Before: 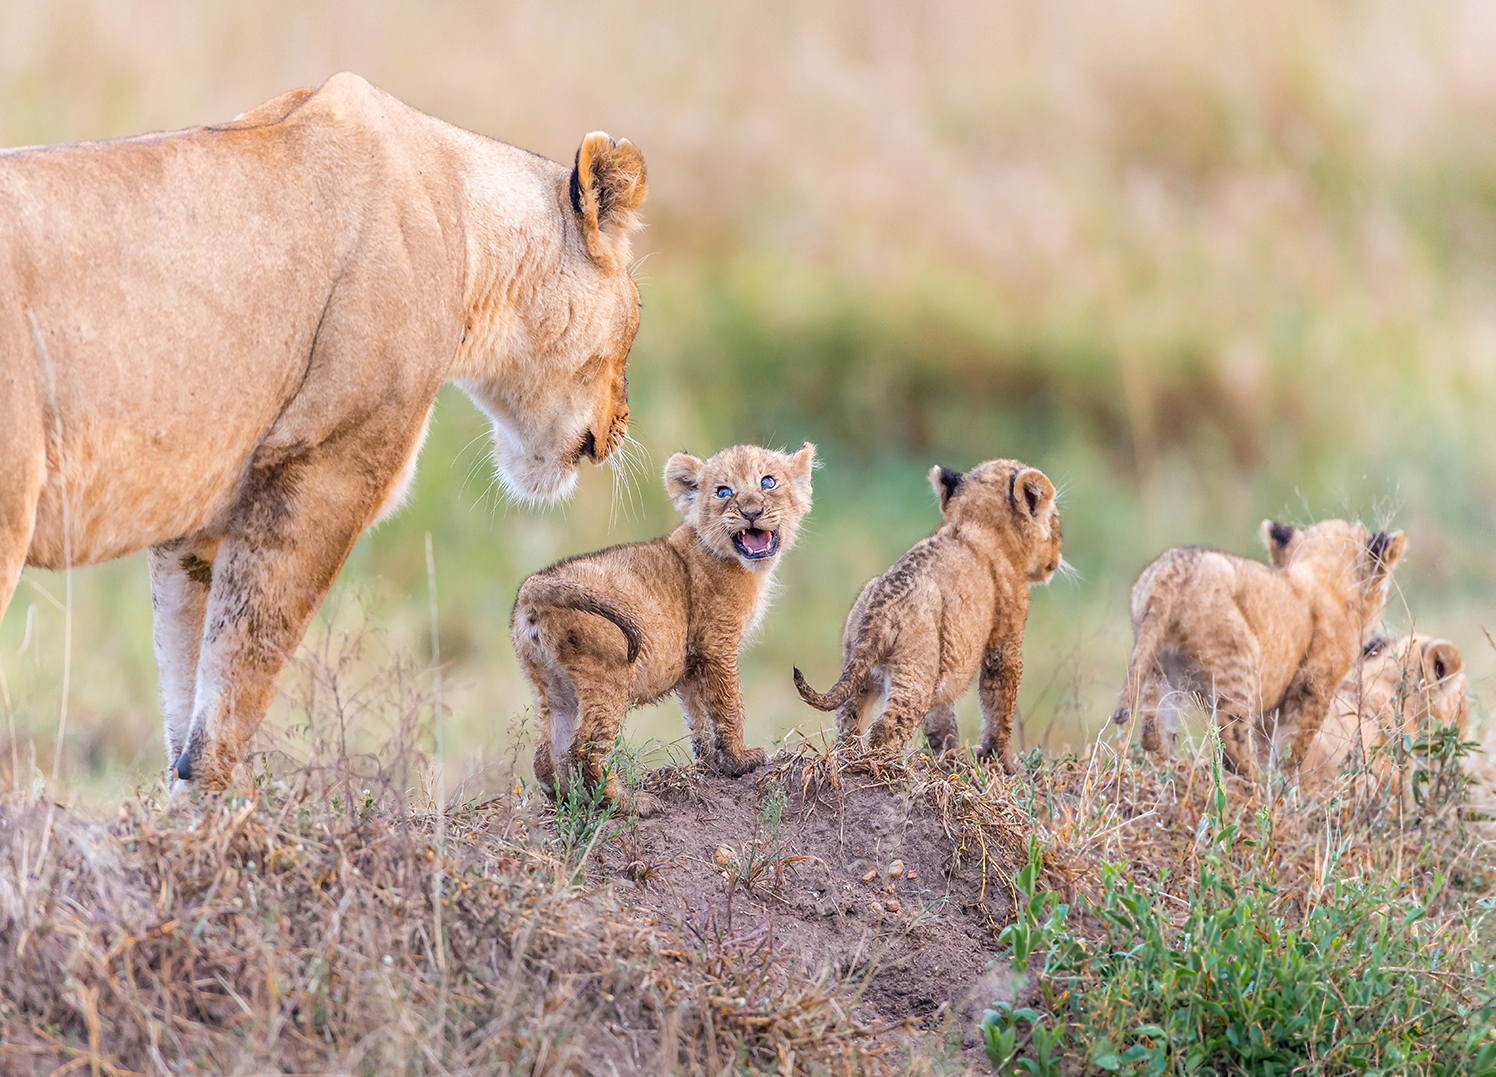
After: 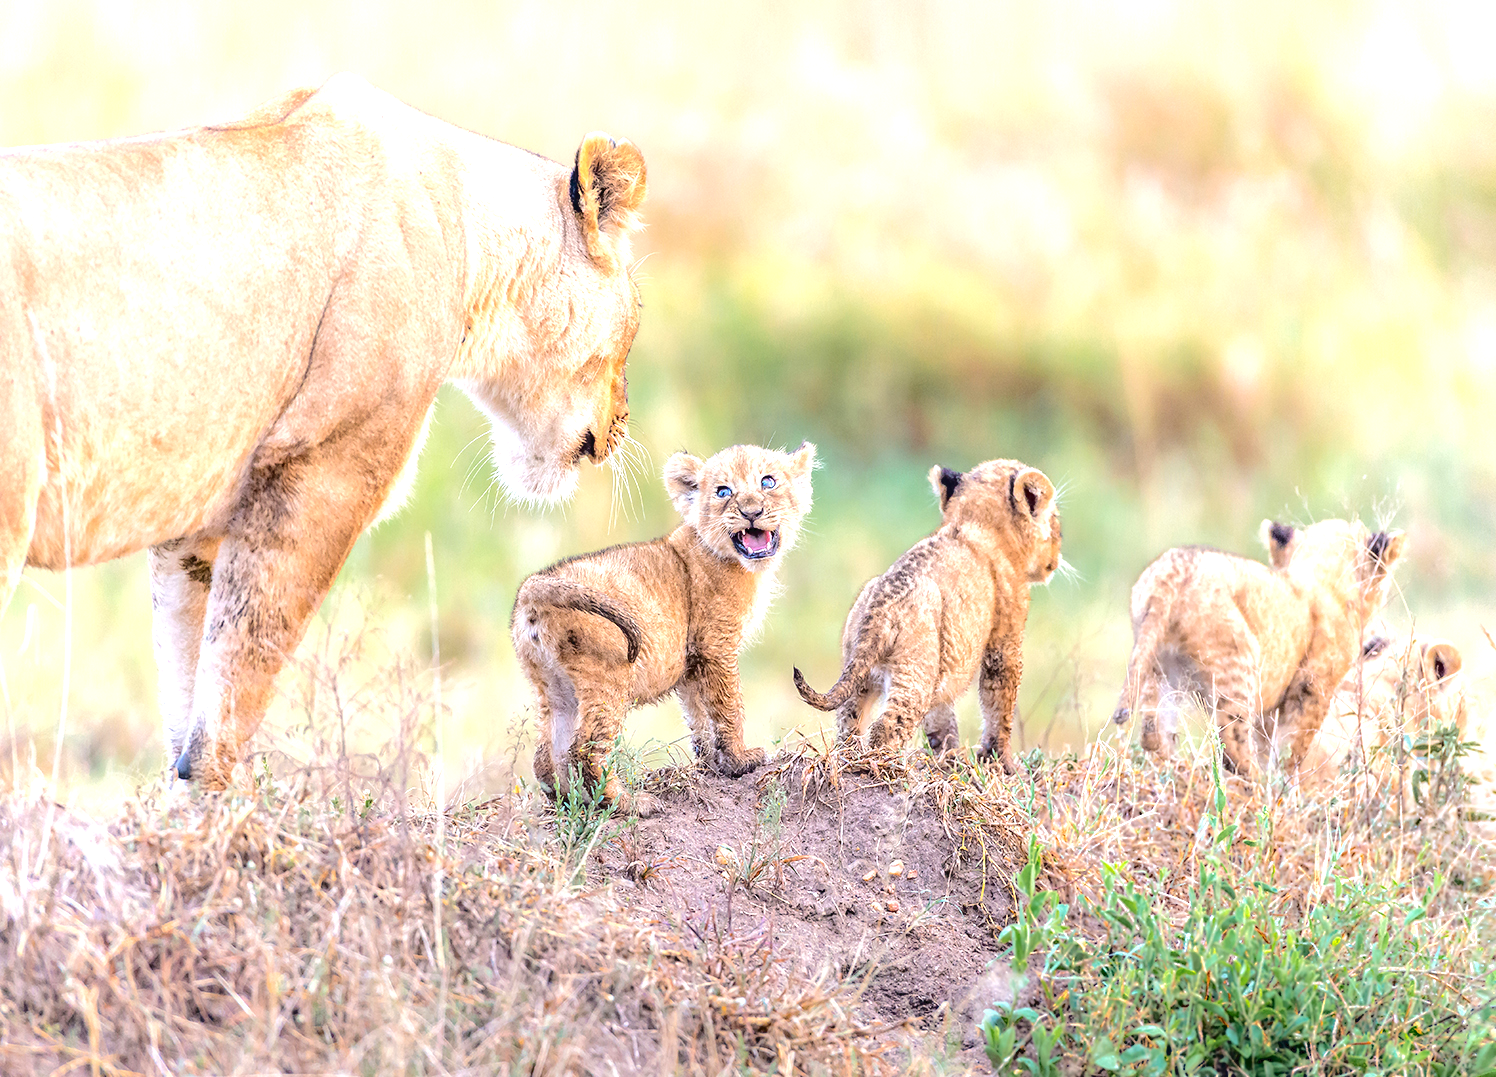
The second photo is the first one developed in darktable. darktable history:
exposure: exposure 0.917 EV, compensate exposure bias true, compensate highlight preservation false
tone curve: curves: ch0 [(0, 0) (0.003, 0.041) (0.011, 0.042) (0.025, 0.041) (0.044, 0.043) (0.069, 0.048) (0.1, 0.059) (0.136, 0.079) (0.177, 0.107) (0.224, 0.152) (0.277, 0.235) (0.335, 0.331) (0.399, 0.427) (0.468, 0.512) (0.543, 0.595) (0.623, 0.668) (0.709, 0.736) (0.801, 0.813) (0.898, 0.891) (1, 1)], color space Lab, independent channels, preserve colors none
